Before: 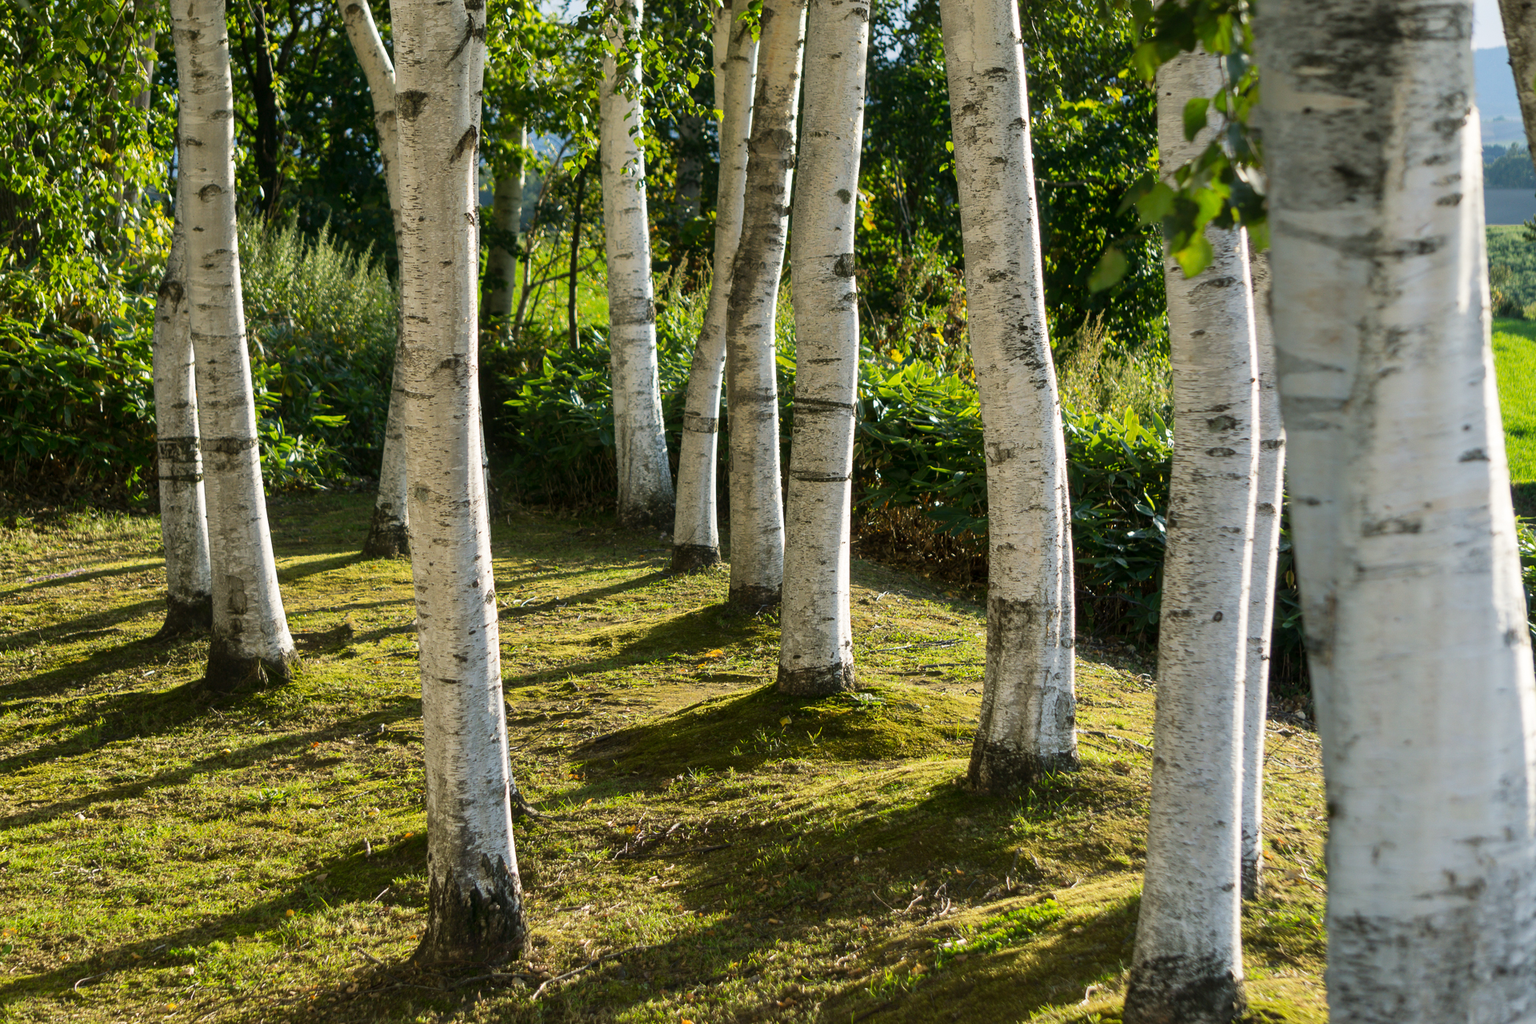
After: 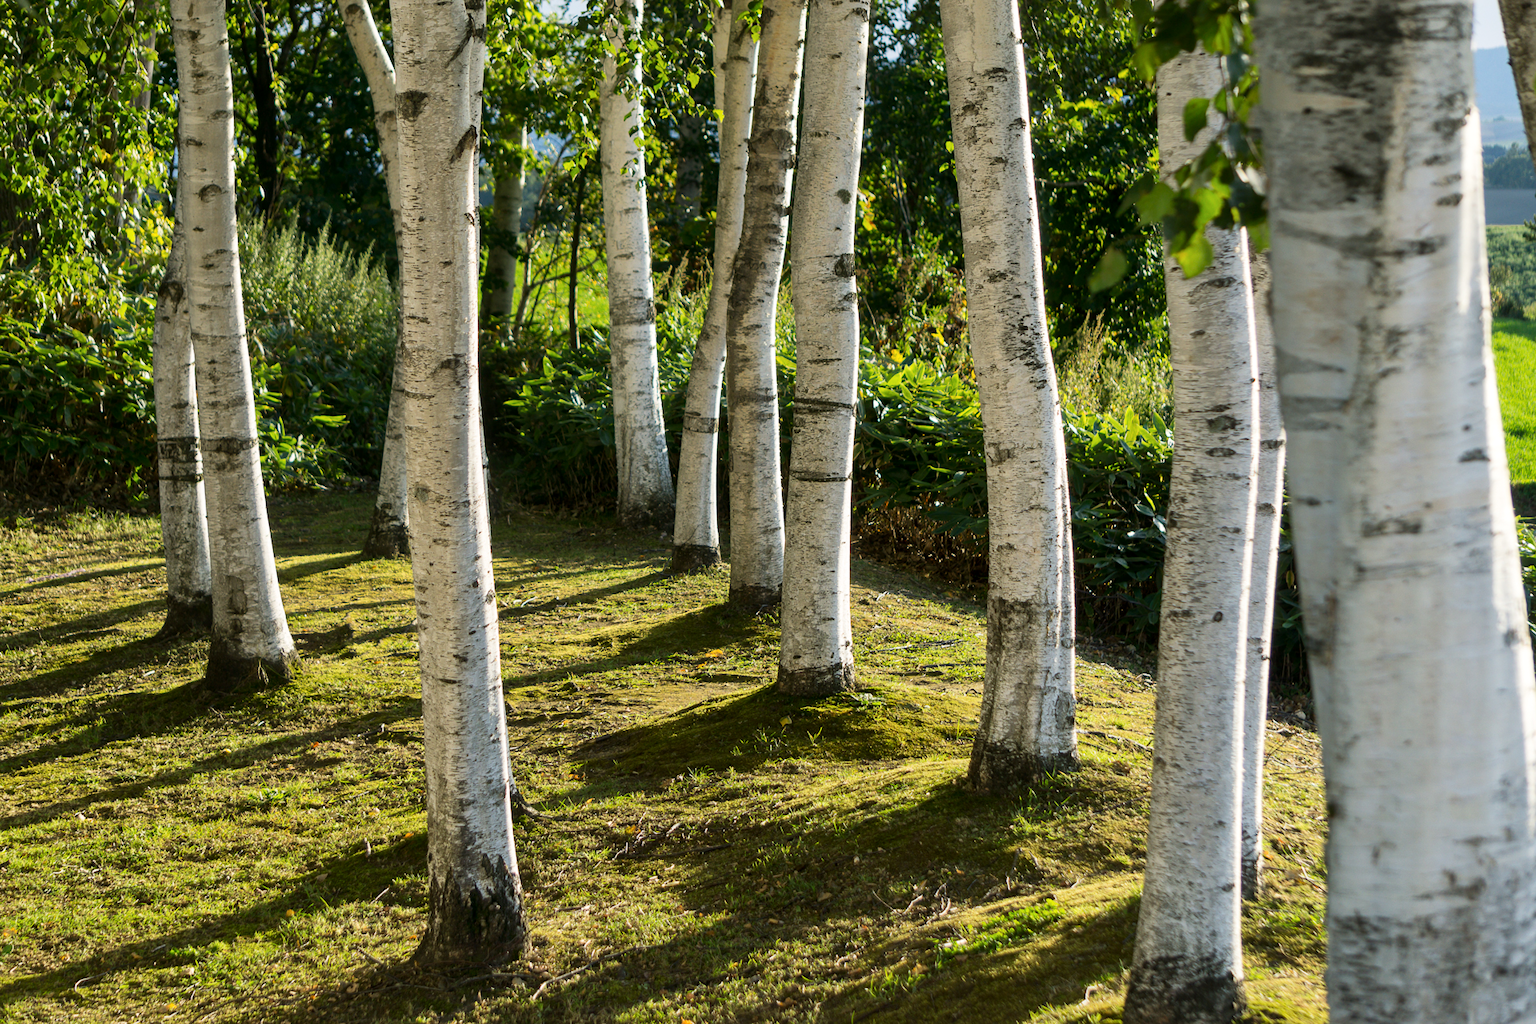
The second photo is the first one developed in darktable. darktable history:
local contrast: mode bilateral grid, contrast 21, coarseness 50, detail 119%, midtone range 0.2
exposure: exposure -0.045 EV, compensate exposure bias true, compensate highlight preservation false
contrast brightness saturation: contrast 0.099, brightness 0.019, saturation 0.019
